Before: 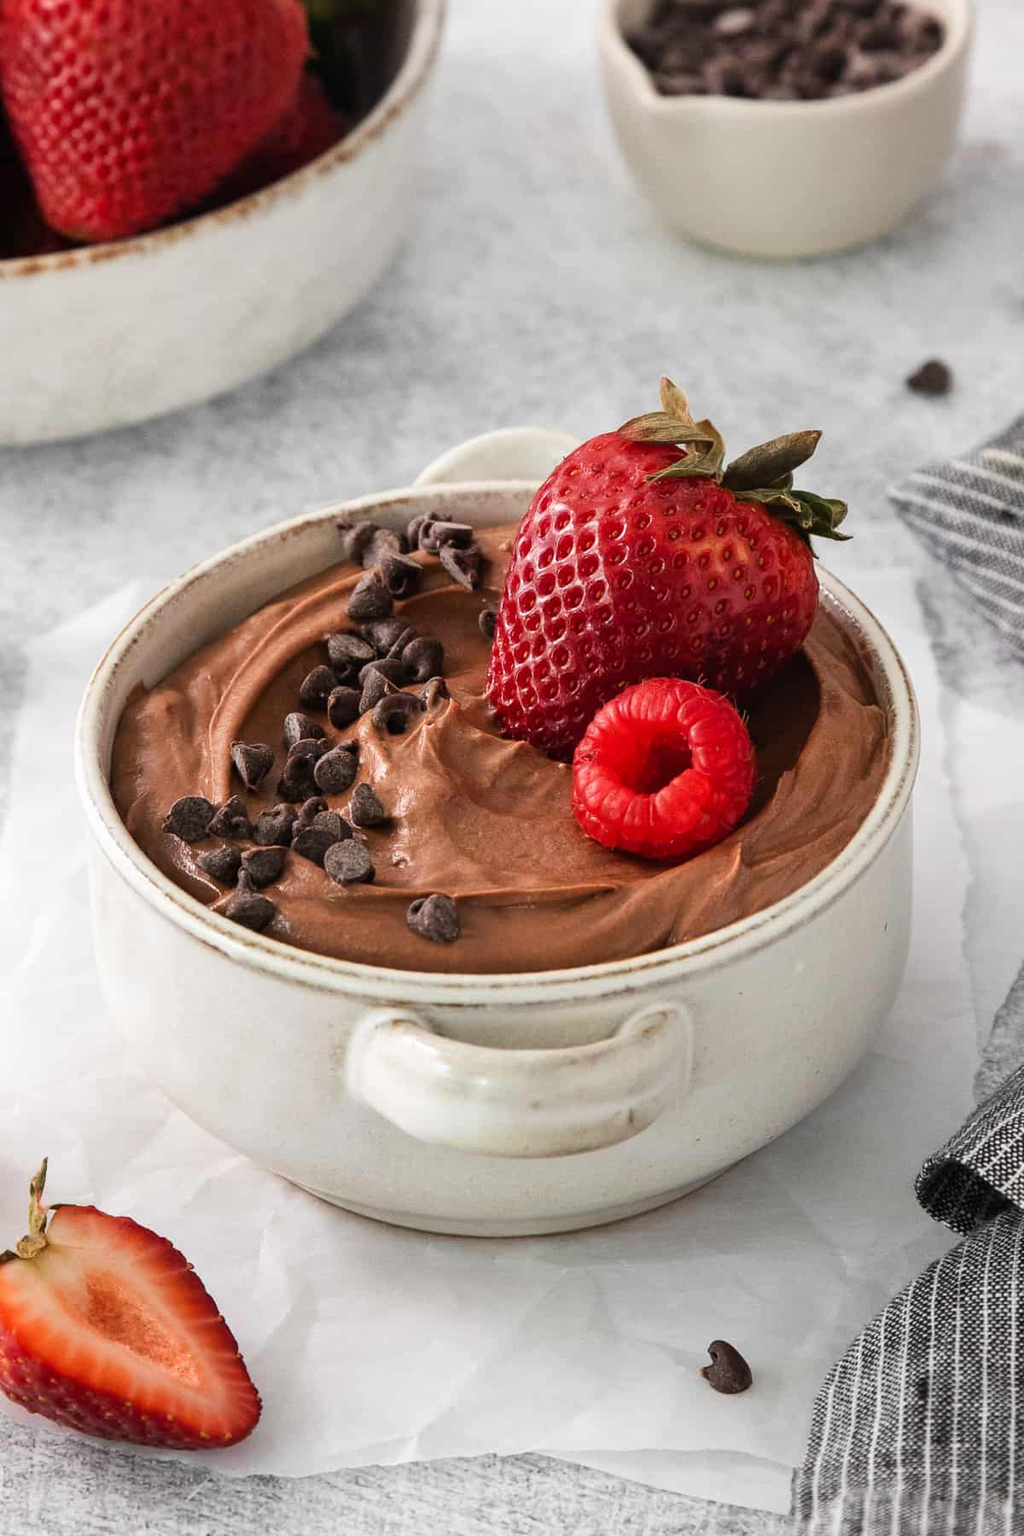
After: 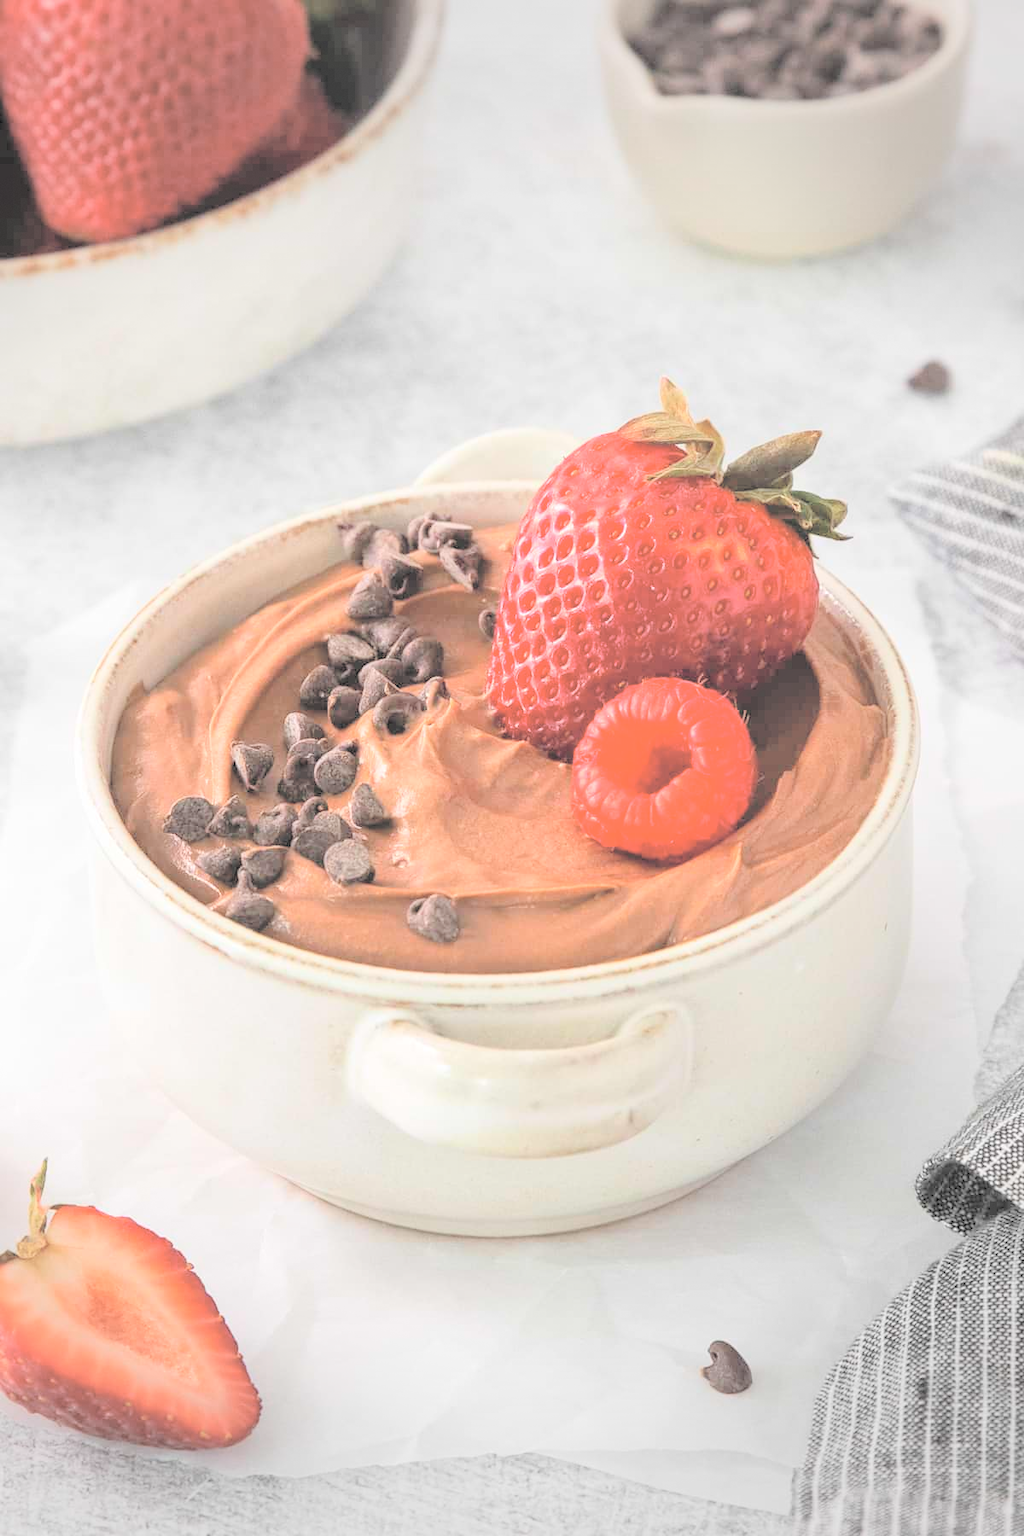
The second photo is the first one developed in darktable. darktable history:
local contrast: mode bilateral grid, contrast 15, coarseness 36, detail 105%, midtone range 0.2
shadows and highlights: radius 334.93, shadows 63.48, highlights 6.06, compress 87.7%, highlights color adjustment 39.73%, soften with gaussian
vignetting: fall-off start 91%, fall-off radius 39.39%, brightness -0.182, saturation -0.3, width/height ratio 1.219, shape 1.3, dithering 8-bit output, unbound false
contrast brightness saturation: brightness 1
